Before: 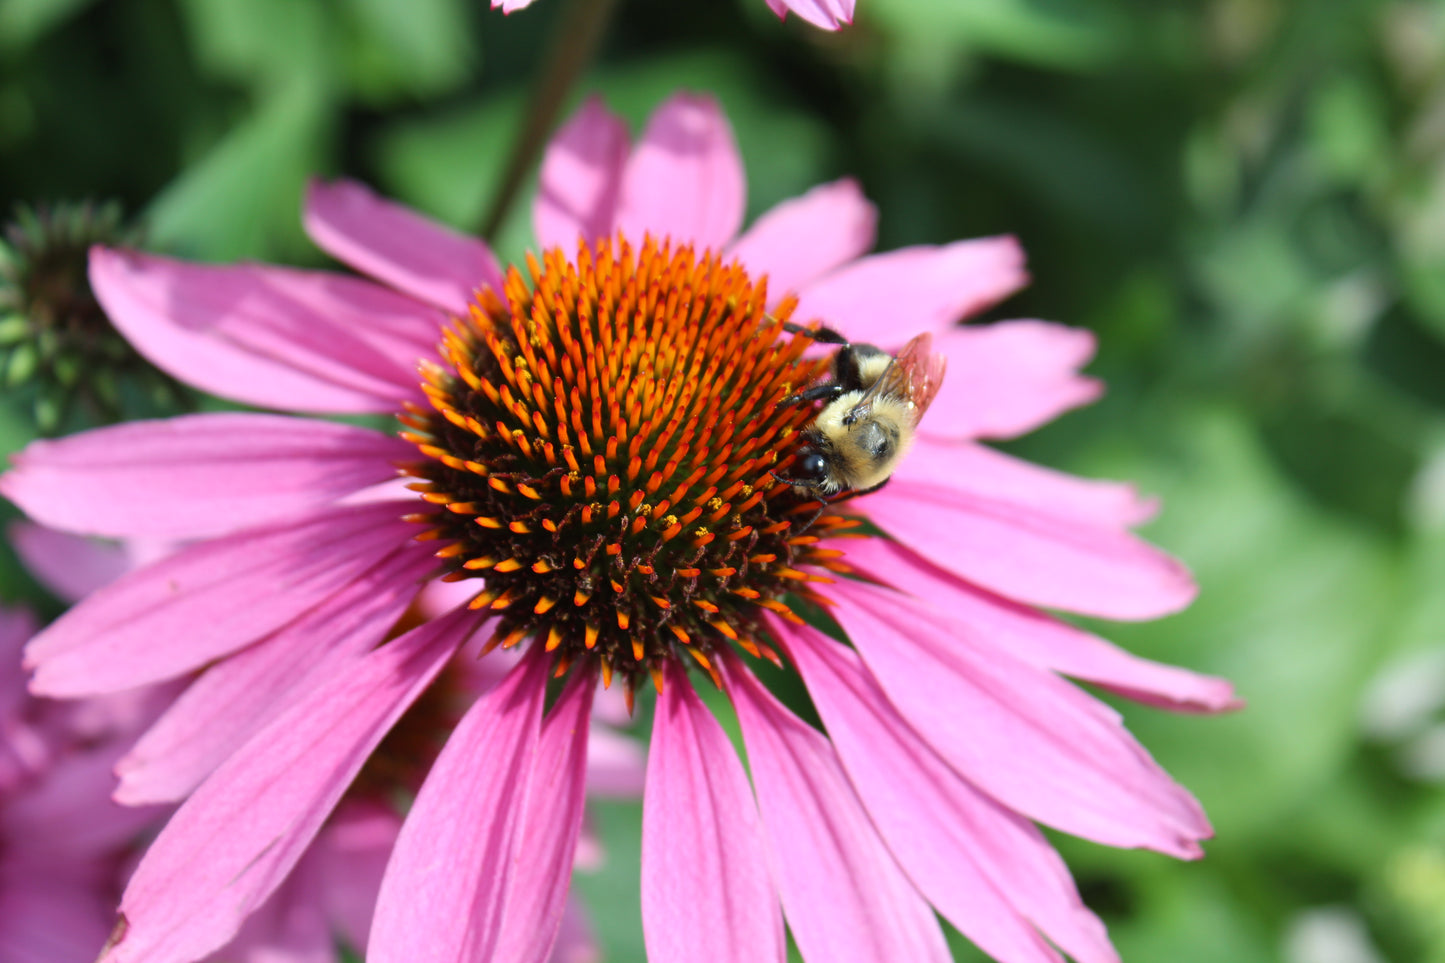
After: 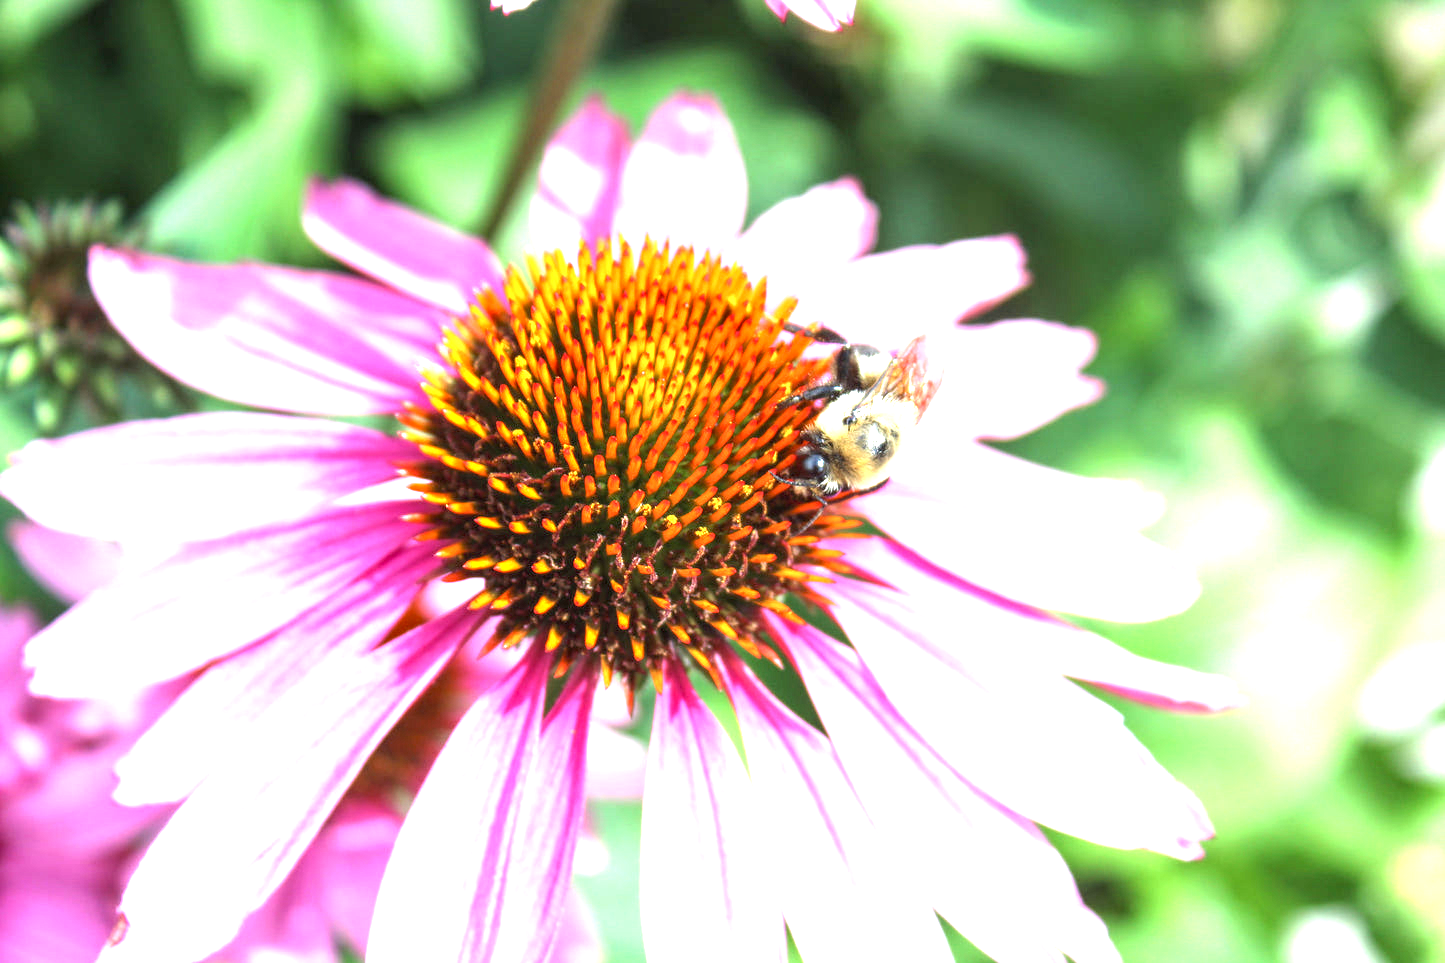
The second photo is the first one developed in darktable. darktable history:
exposure: black level correction 0.001, exposure 1.835 EV, compensate highlight preservation false
local contrast: detail 130%
